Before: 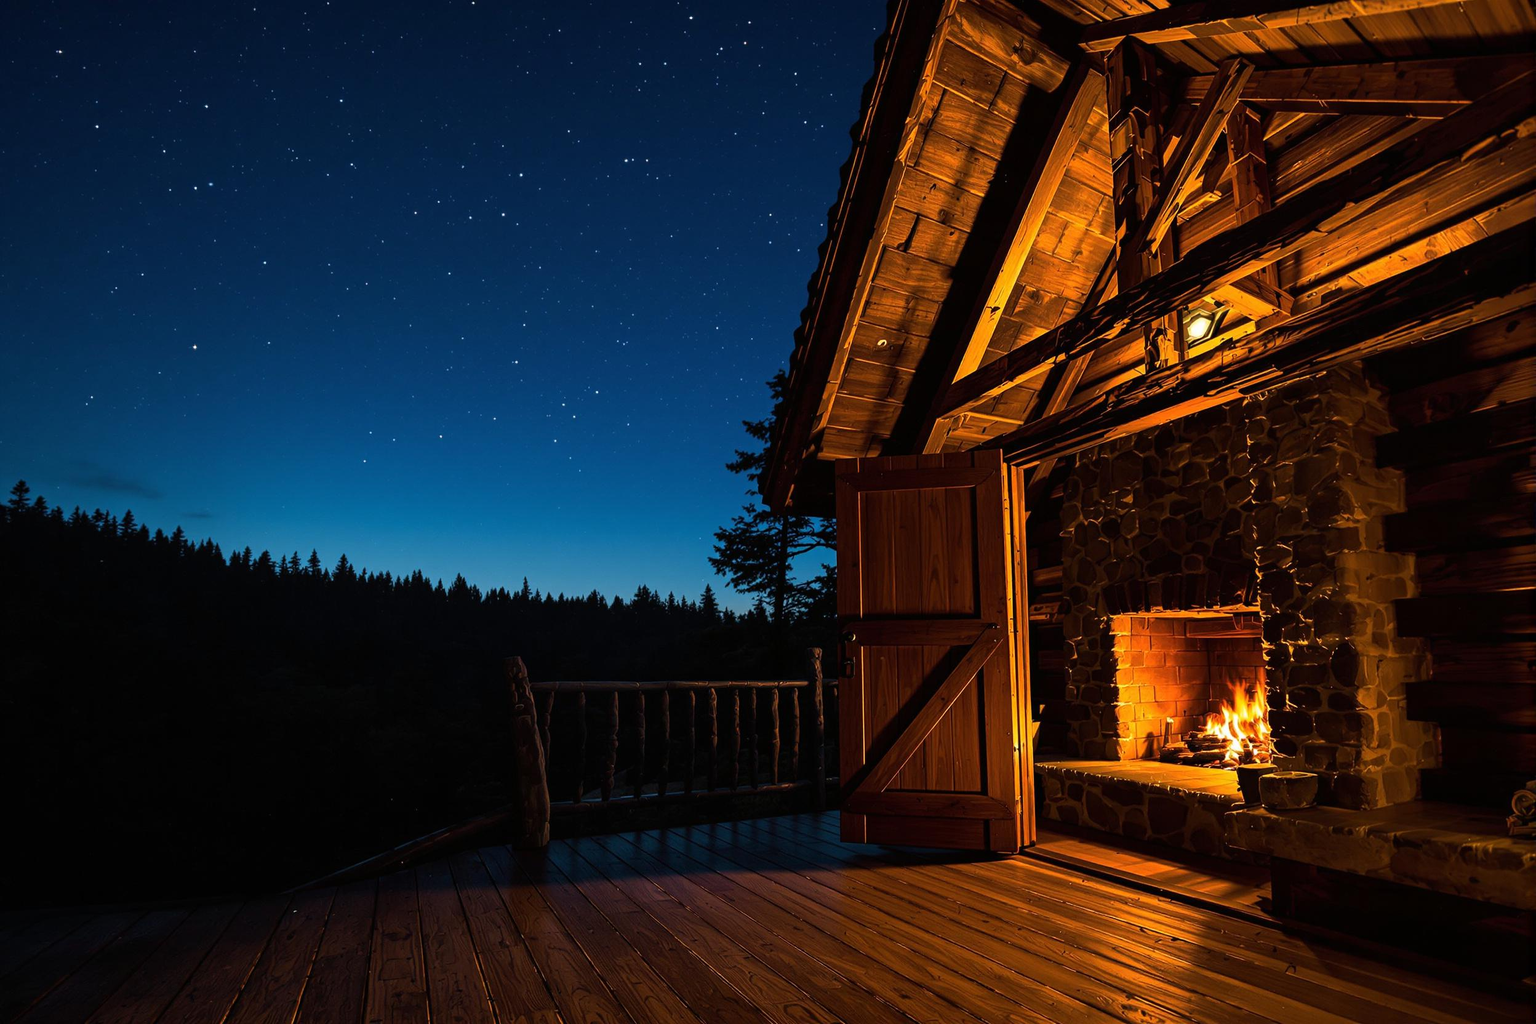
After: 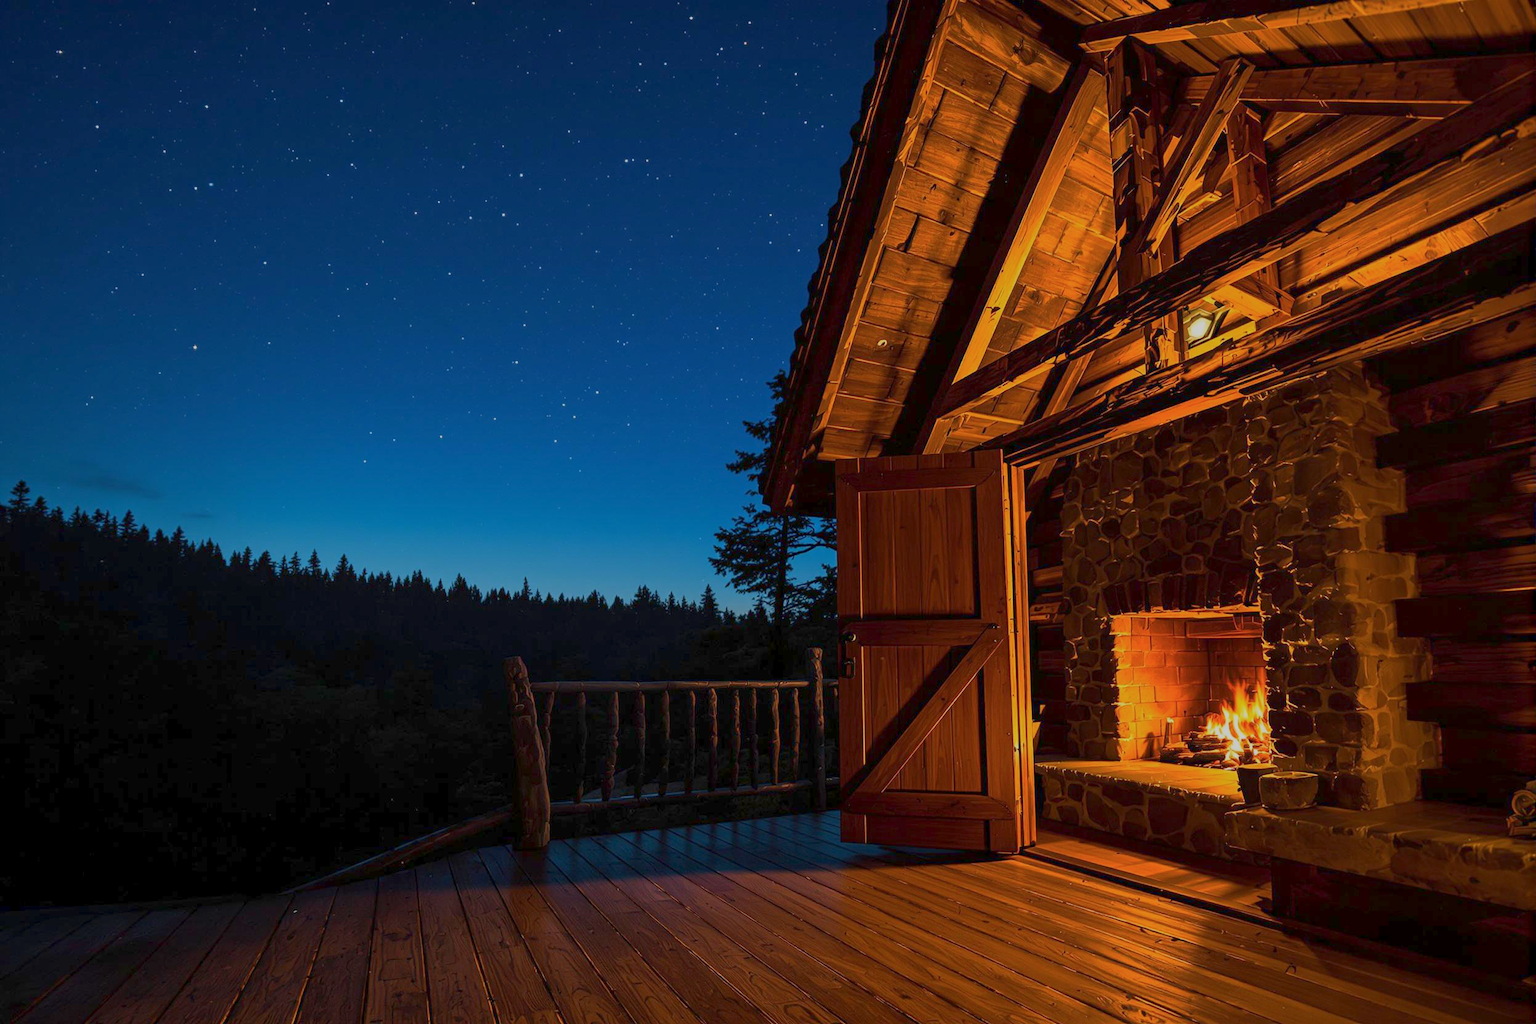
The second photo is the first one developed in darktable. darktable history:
exposure: black level correction 0.001, compensate highlight preservation false
color balance rgb: contrast -30%
